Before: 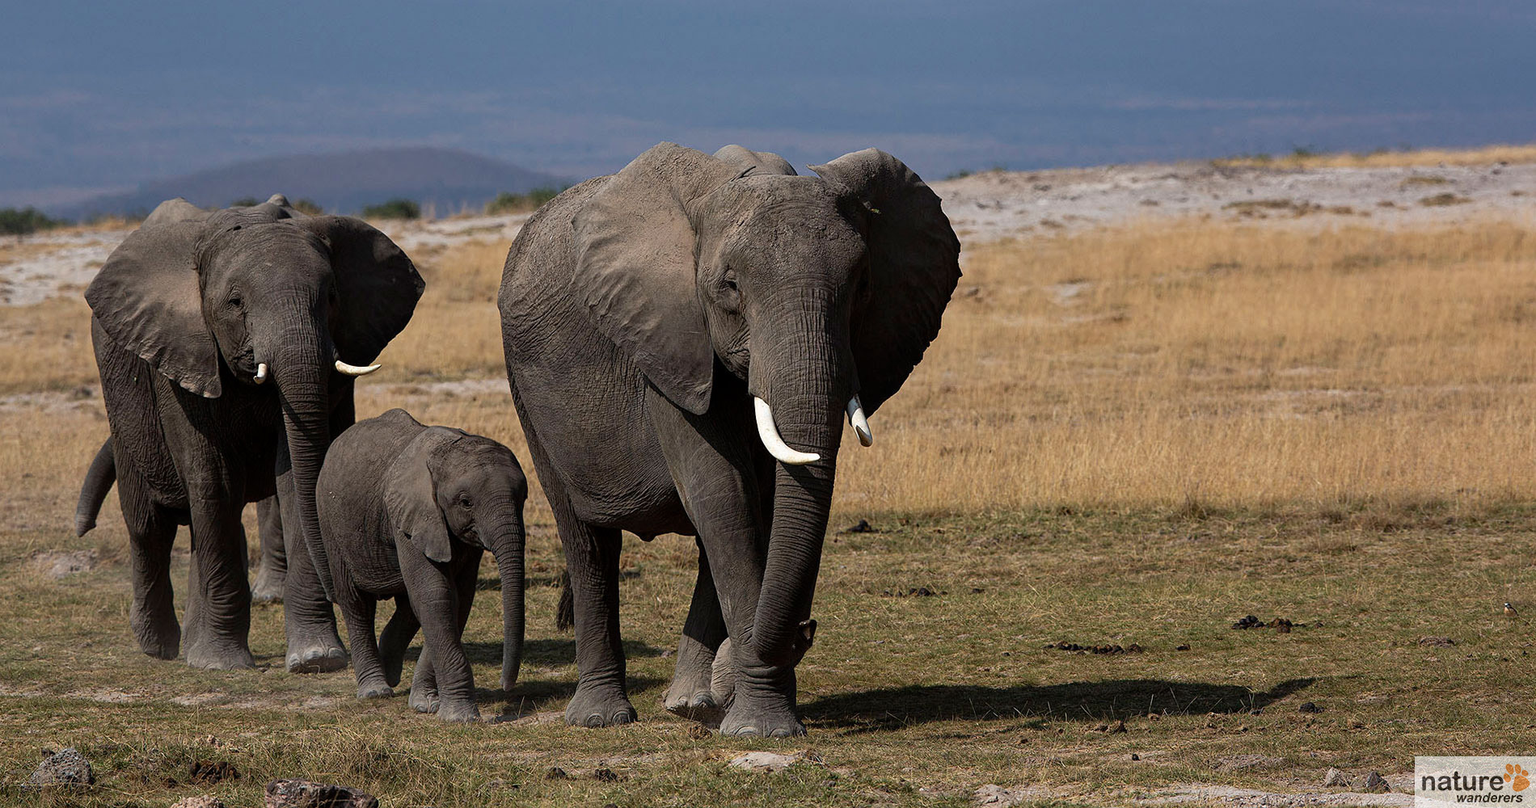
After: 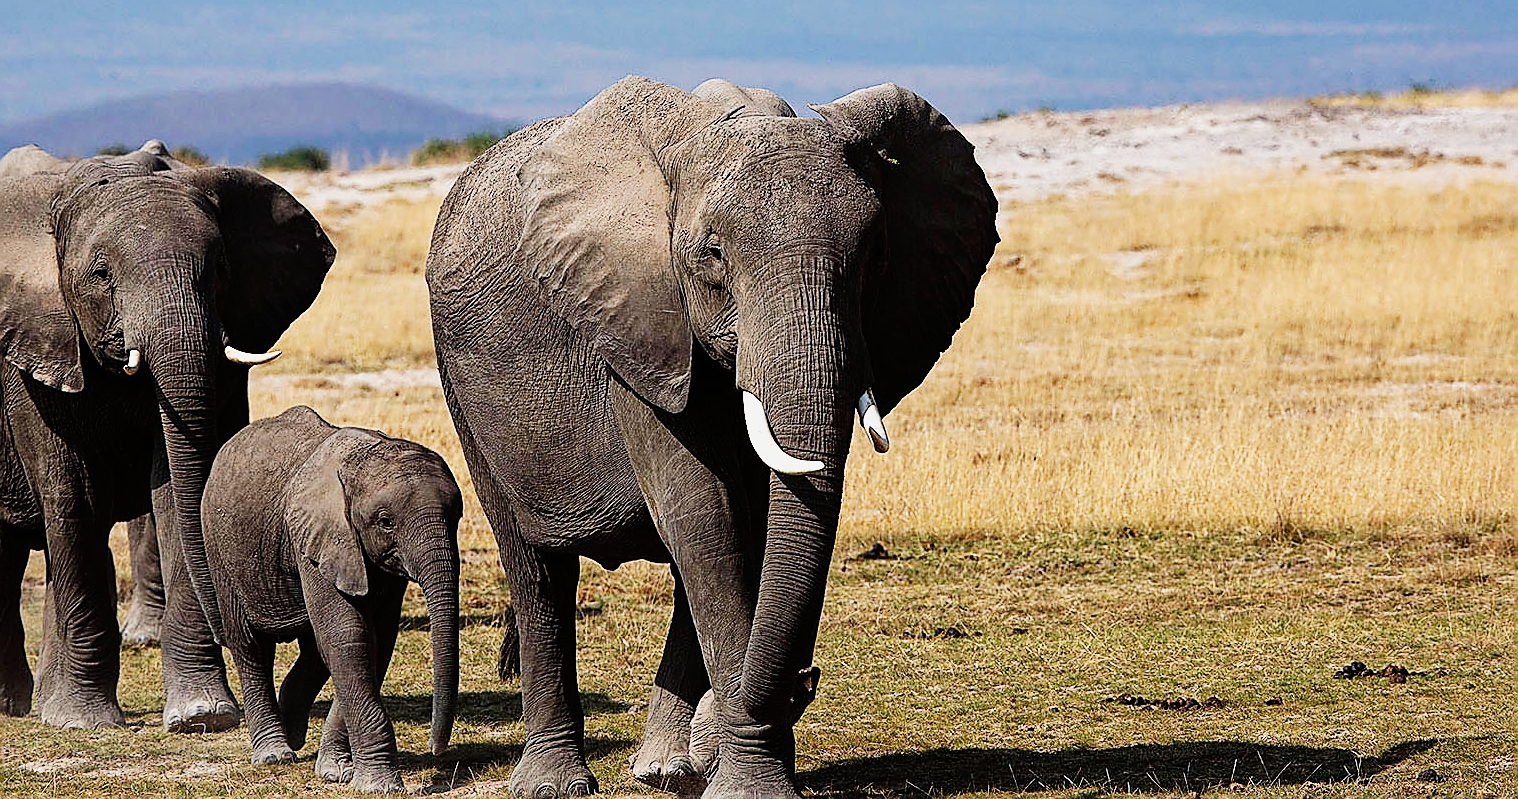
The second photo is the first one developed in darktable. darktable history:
sharpen: radius 1.4, amount 1.25, threshold 0.7
base curve: curves: ch0 [(0, 0) (0.007, 0.004) (0.027, 0.03) (0.046, 0.07) (0.207, 0.54) (0.442, 0.872) (0.673, 0.972) (1, 1)], preserve colors none
crop and rotate: left 10.071%, top 10.071%, right 10.02%, bottom 10.02%
shadows and highlights: shadows 25, white point adjustment -3, highlights -30
